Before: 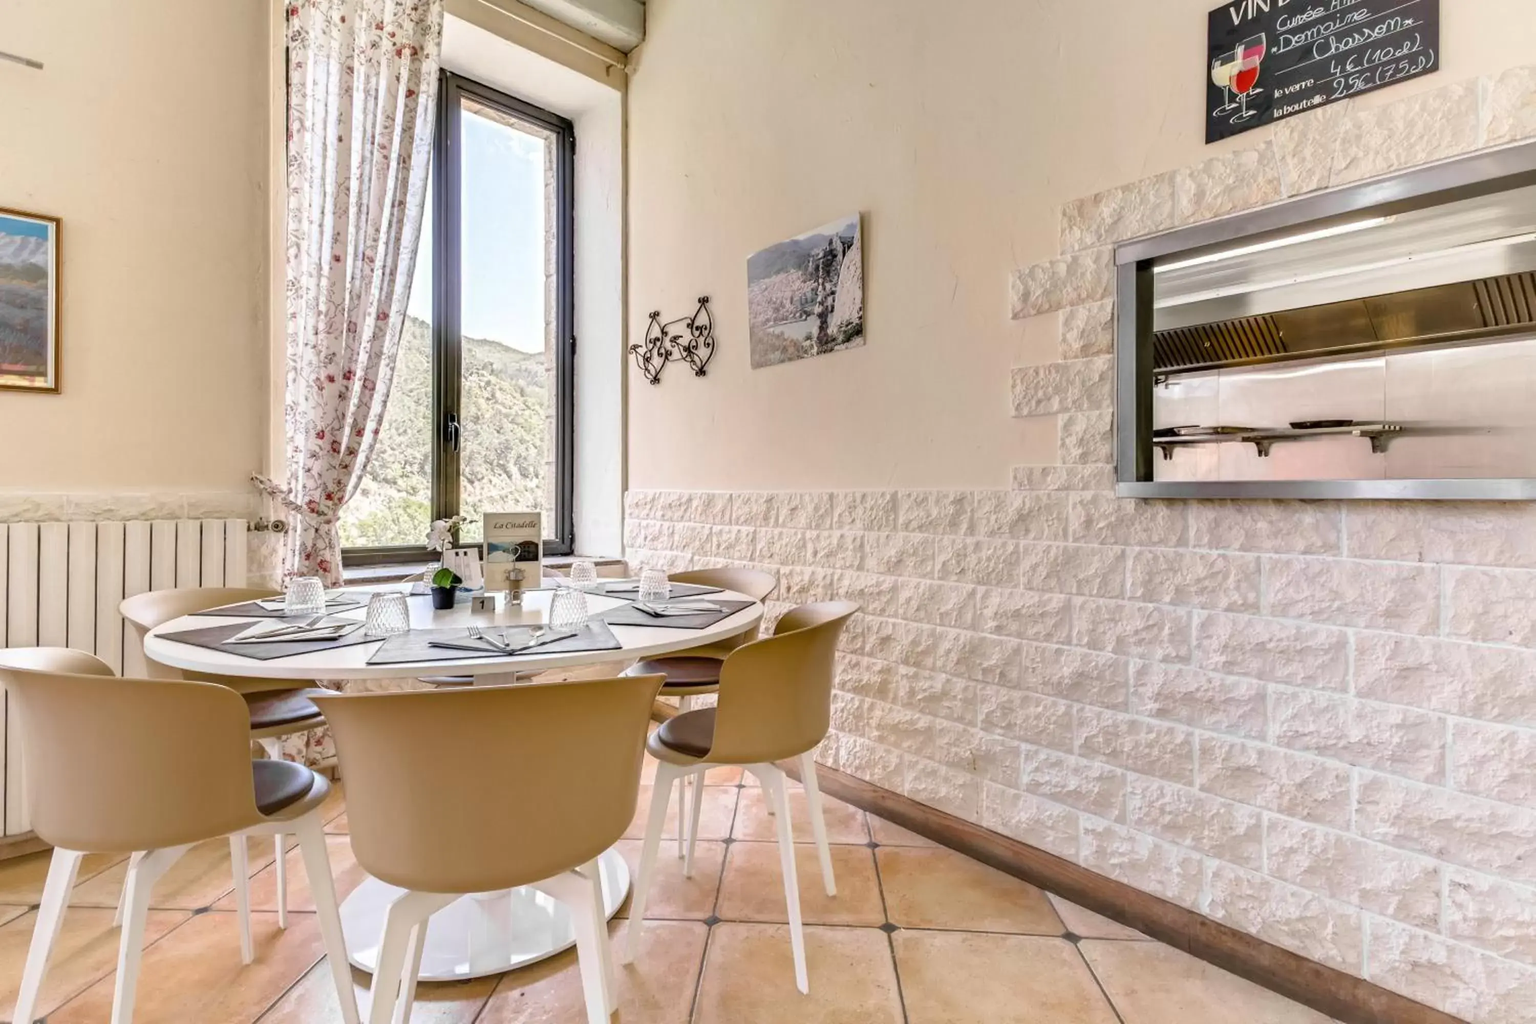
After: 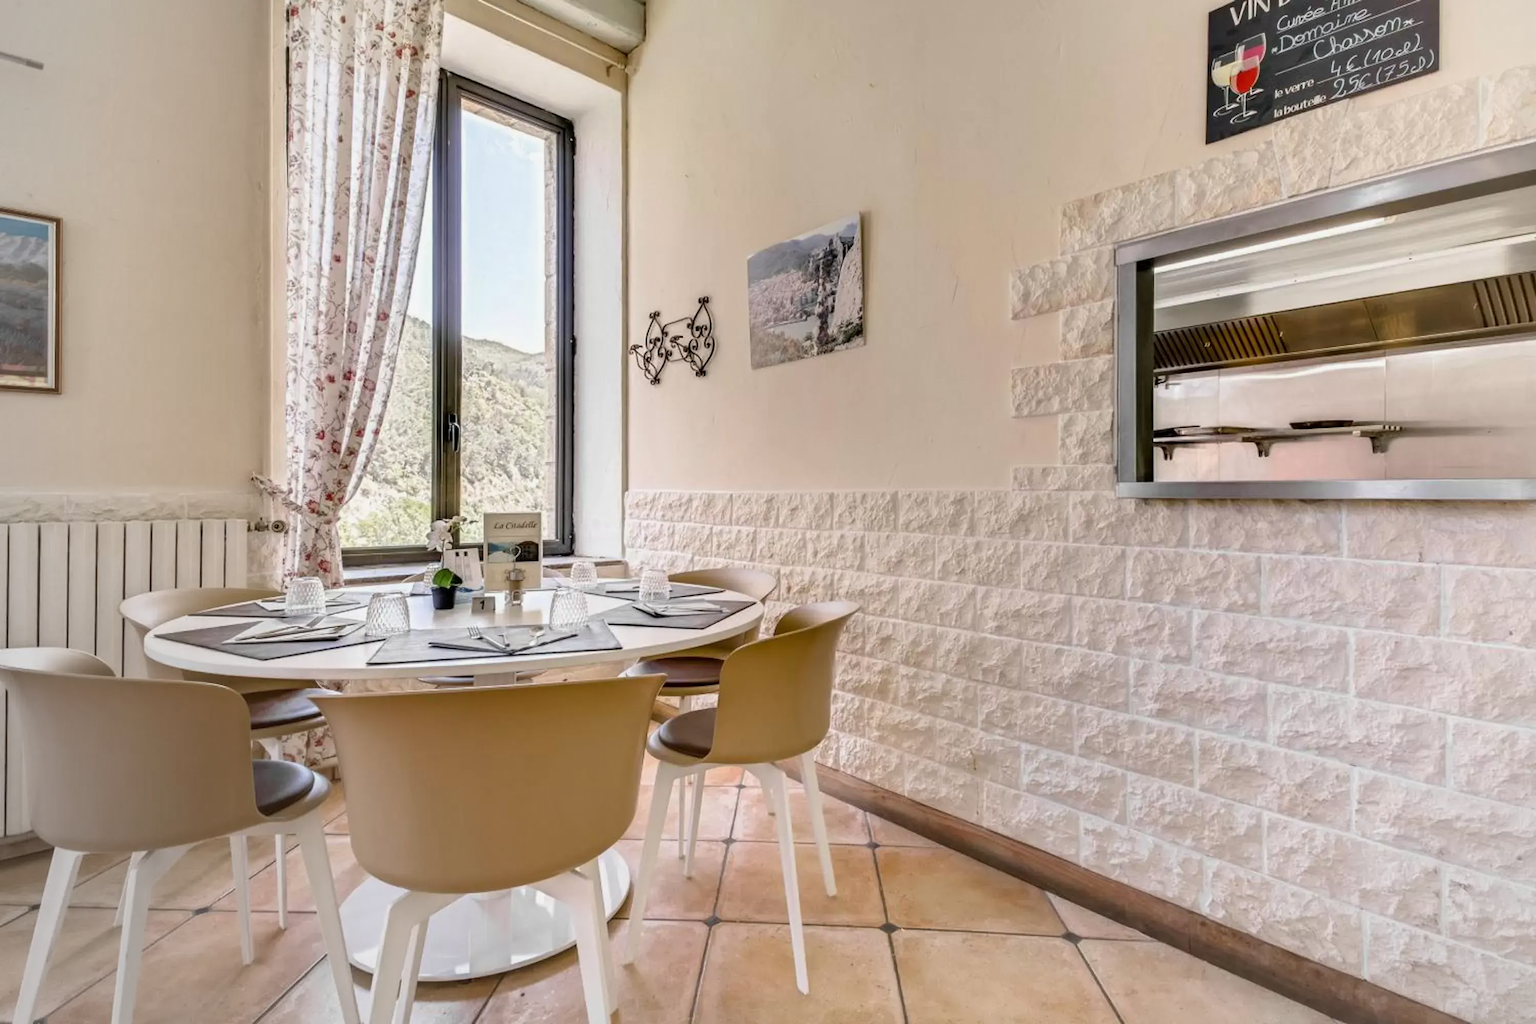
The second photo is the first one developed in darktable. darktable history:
exposure: black level correction 0.001, exposure -0.122 EV, compensate highlight preservation false
vignetting: brightness -0.263, center (0.22, -0.237)
